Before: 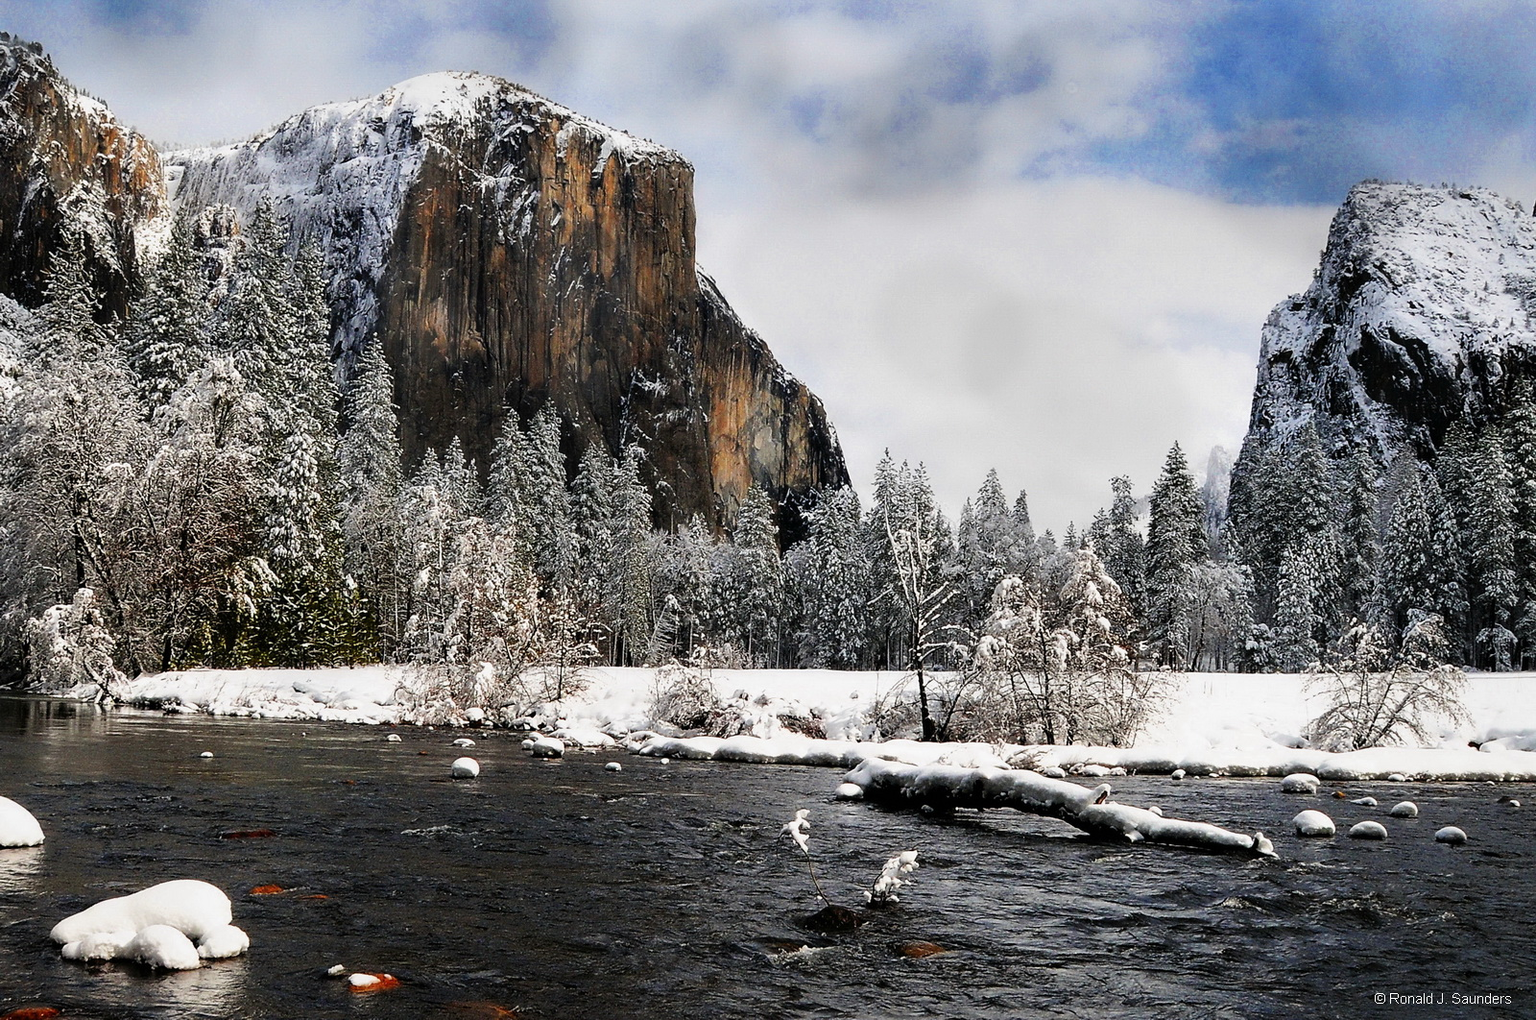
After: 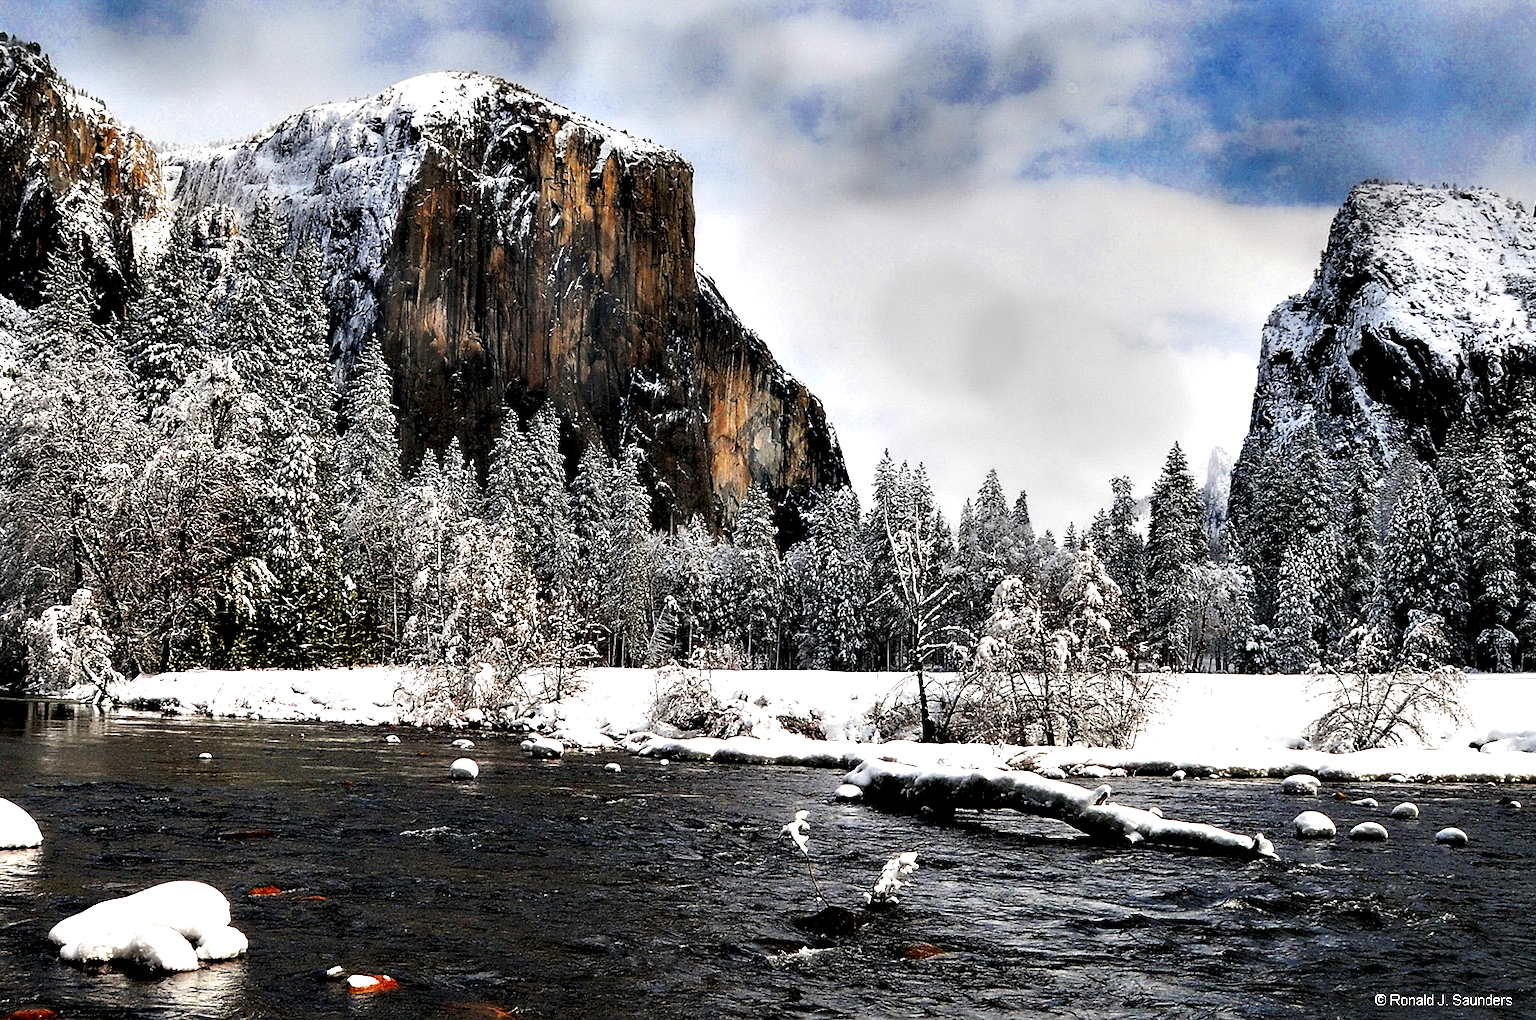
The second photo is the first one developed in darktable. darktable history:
crop: left 0.172%
levels: levels [0, 0.492, 0.984]
contrast equalizer: y [[0.6 ×6], [0.55 ×6], [0 ×6], [0 ×6], [0 ×6]]
